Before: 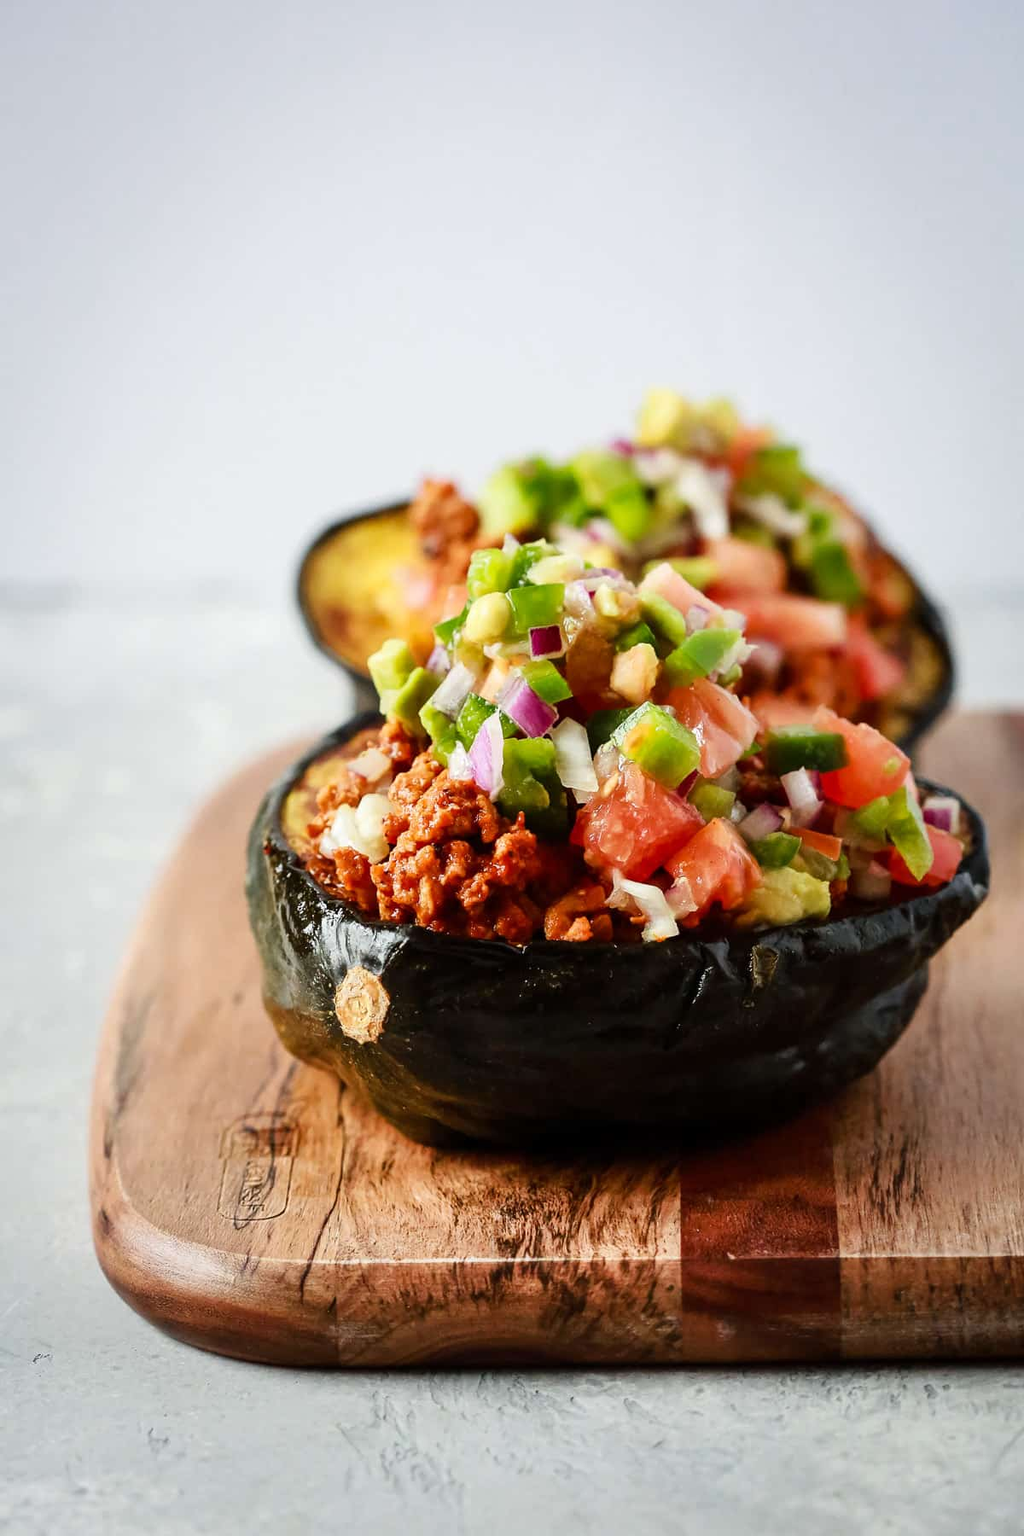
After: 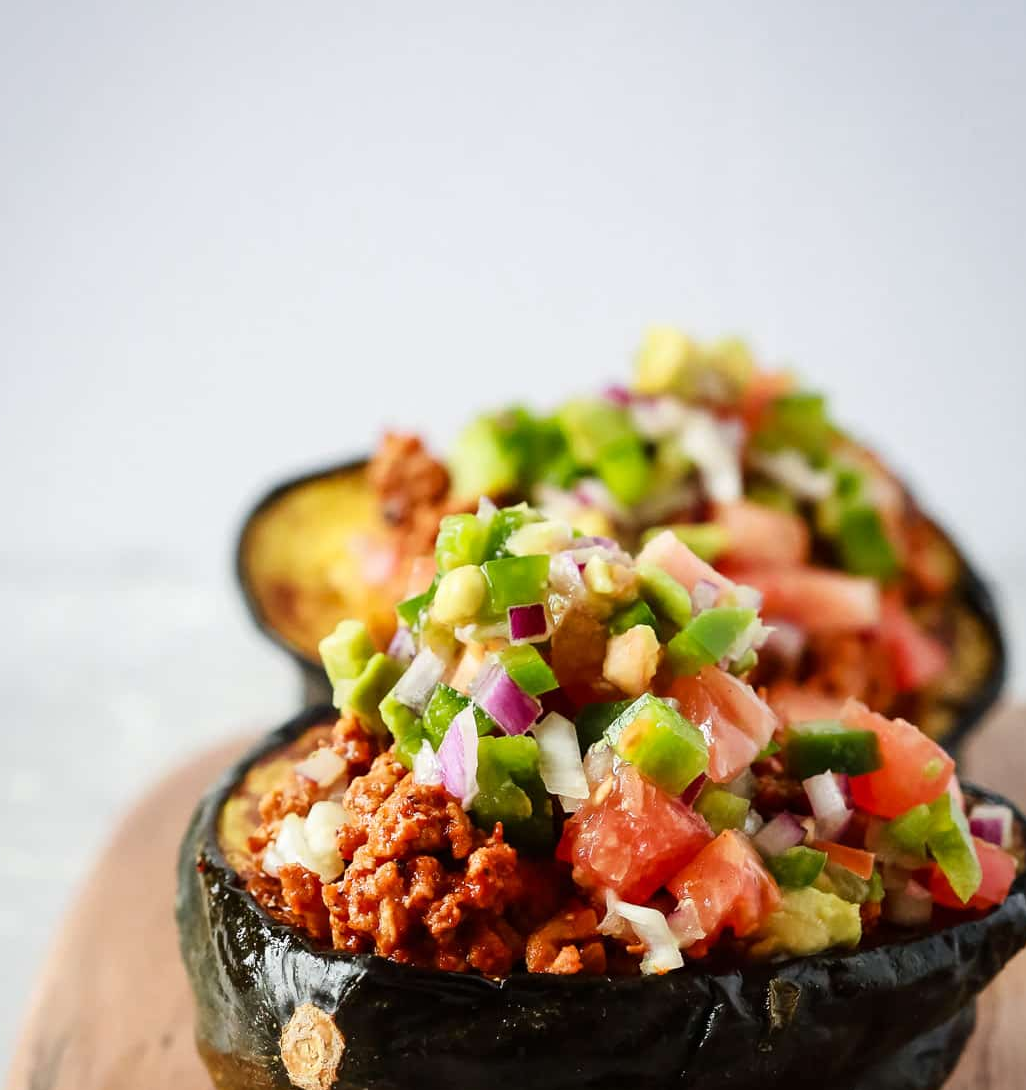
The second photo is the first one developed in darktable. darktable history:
crop and rotate: left 9.412%, top 7.183%, right 5.047%, bottom 32.216%
